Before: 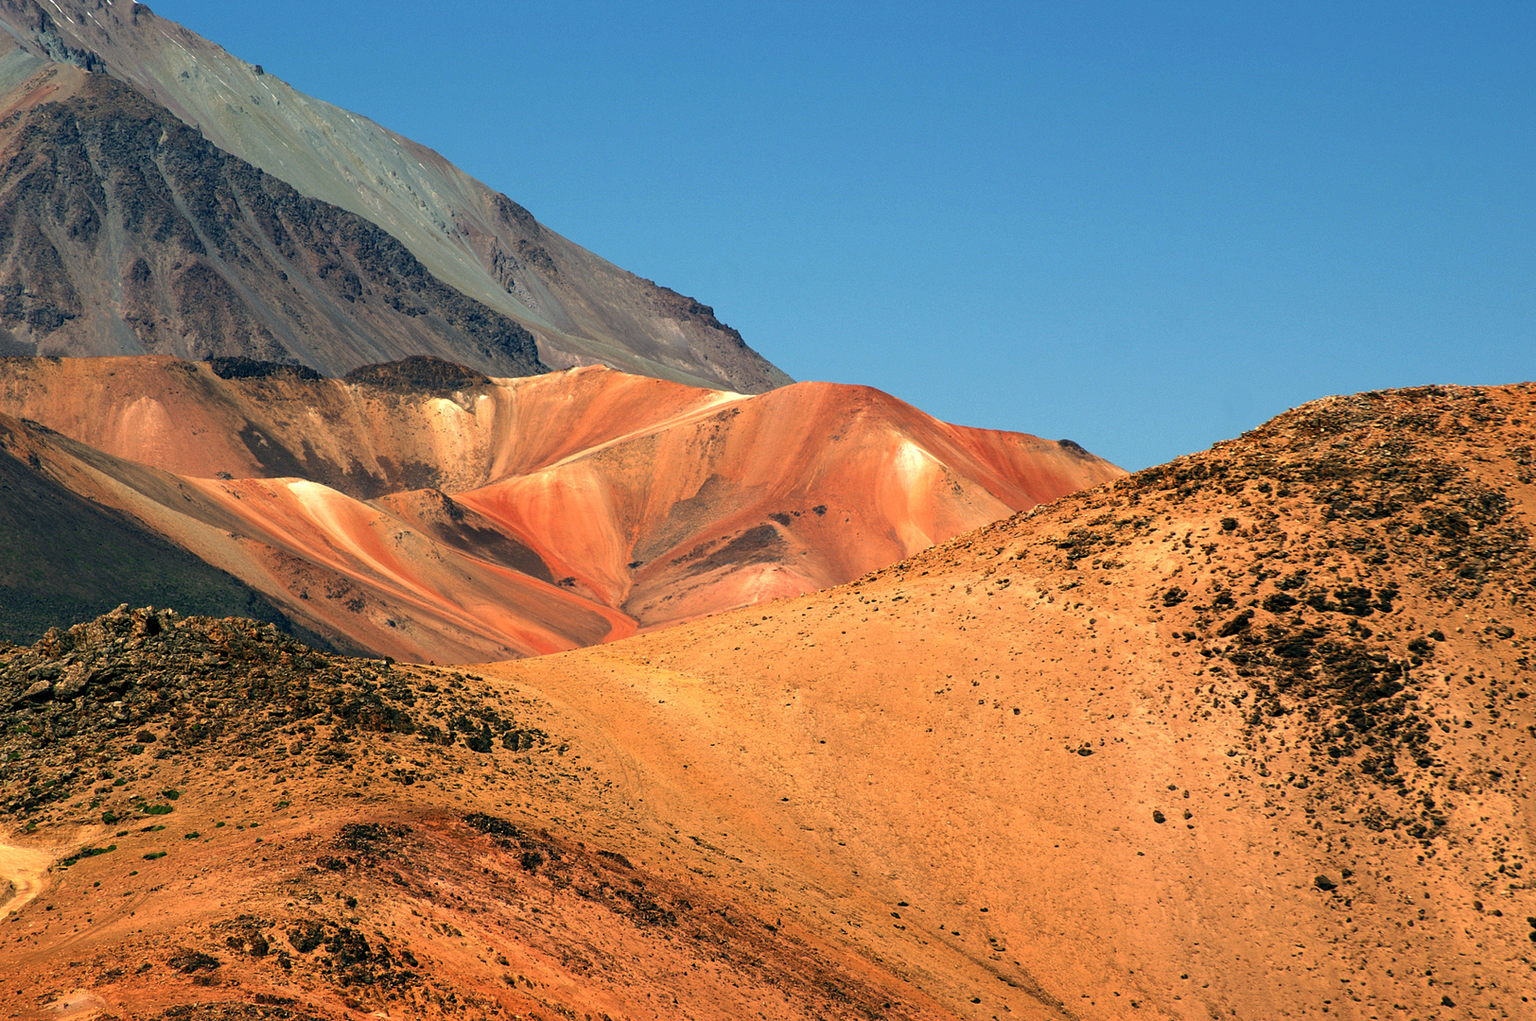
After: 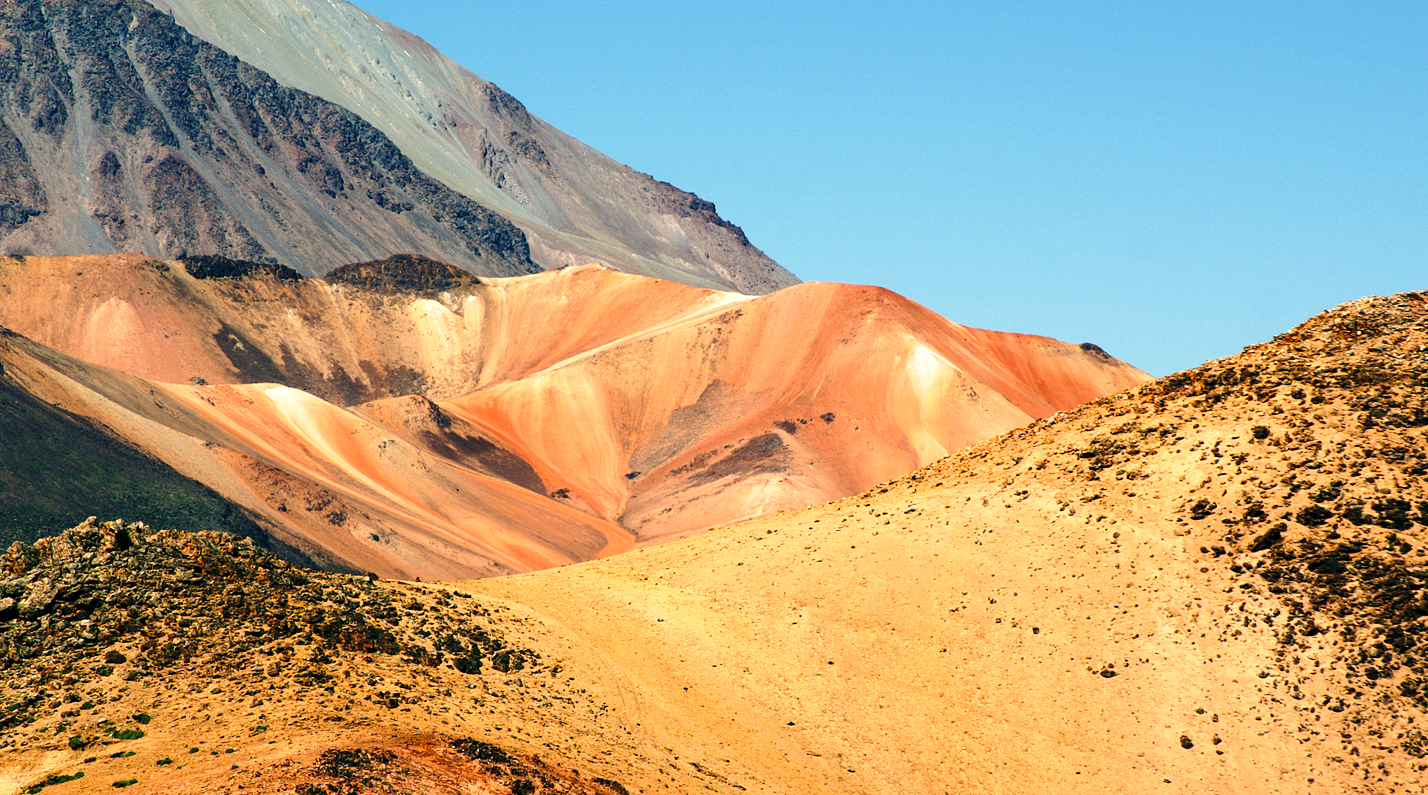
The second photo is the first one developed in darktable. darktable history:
base curve: curves: ch0 [(0, 0) (0.028, 0.03) (0.121, 0.232) (0.46, 0.748) (0.859, 0.968) (1, 1)], preserve colors none
crop and rotate: left 2.425%, top 11.305%, right 9.6%, bottom 15.08%
